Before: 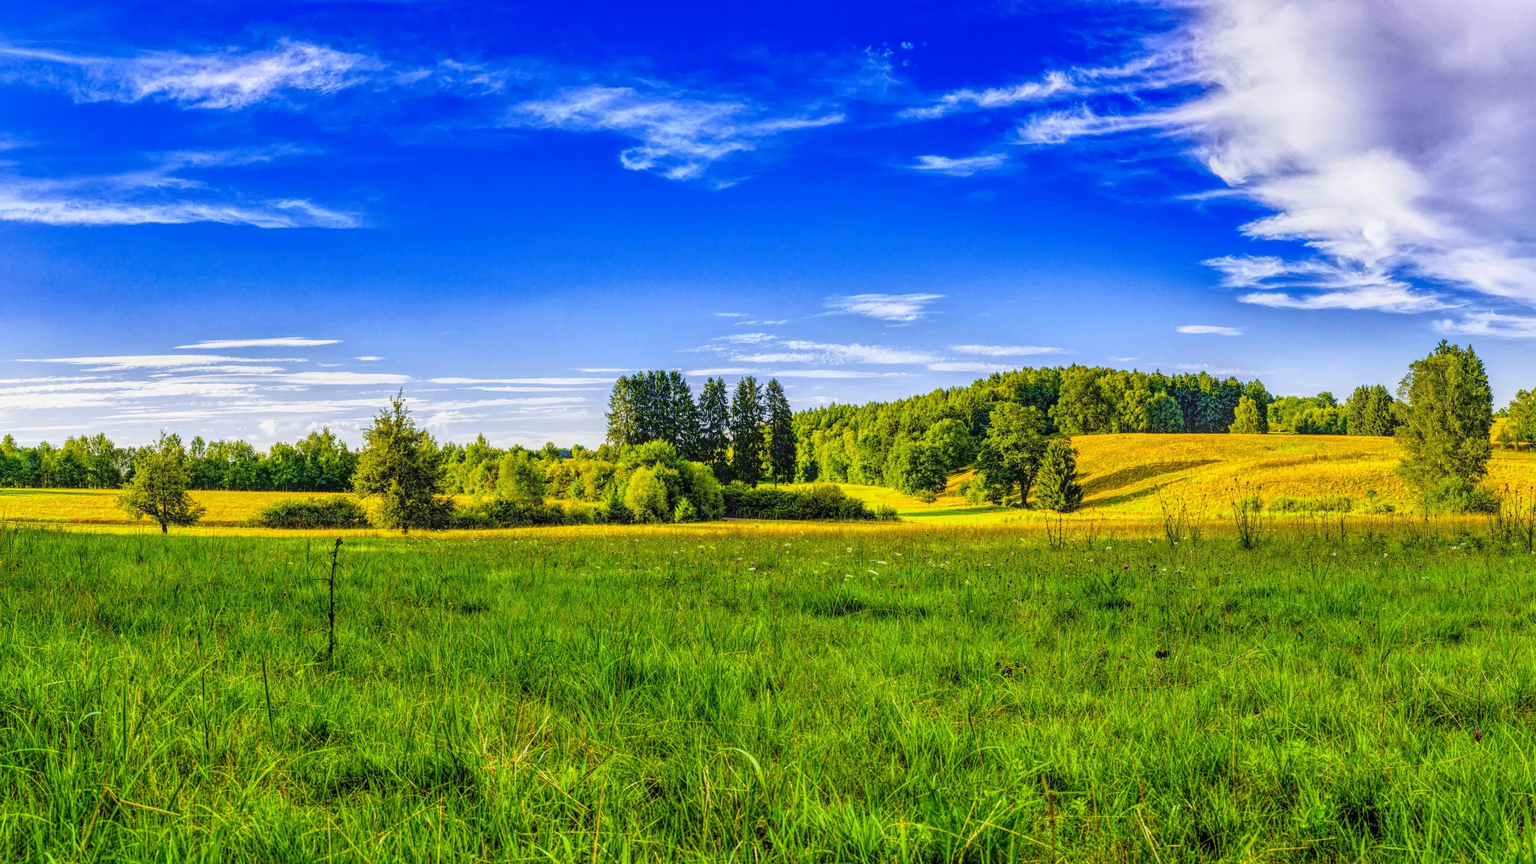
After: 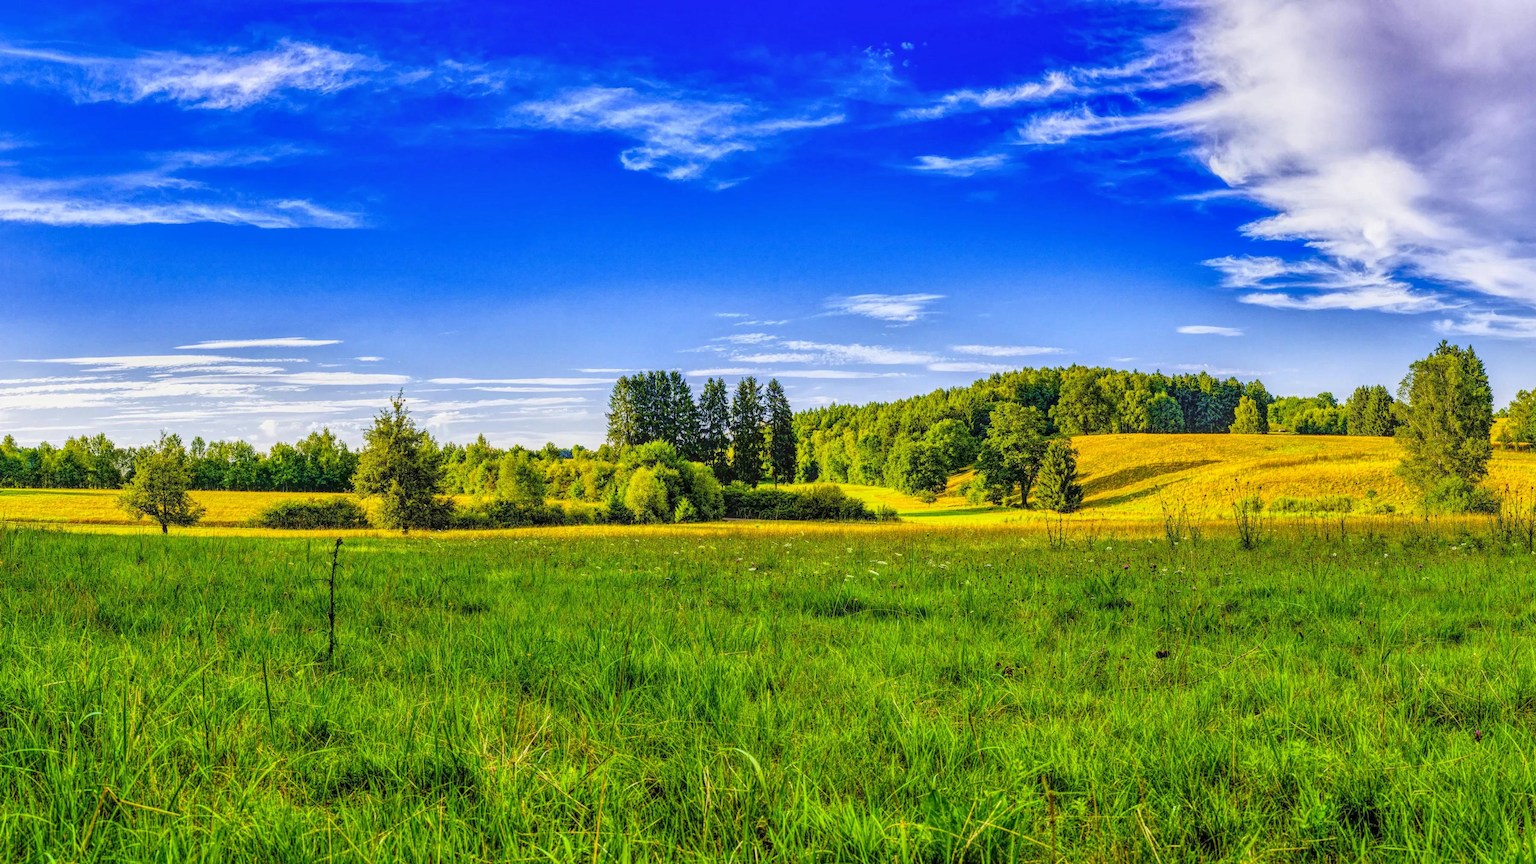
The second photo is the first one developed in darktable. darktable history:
shadows and highlights: shadows 37.4, highlights -27.21, soften with gaussian
